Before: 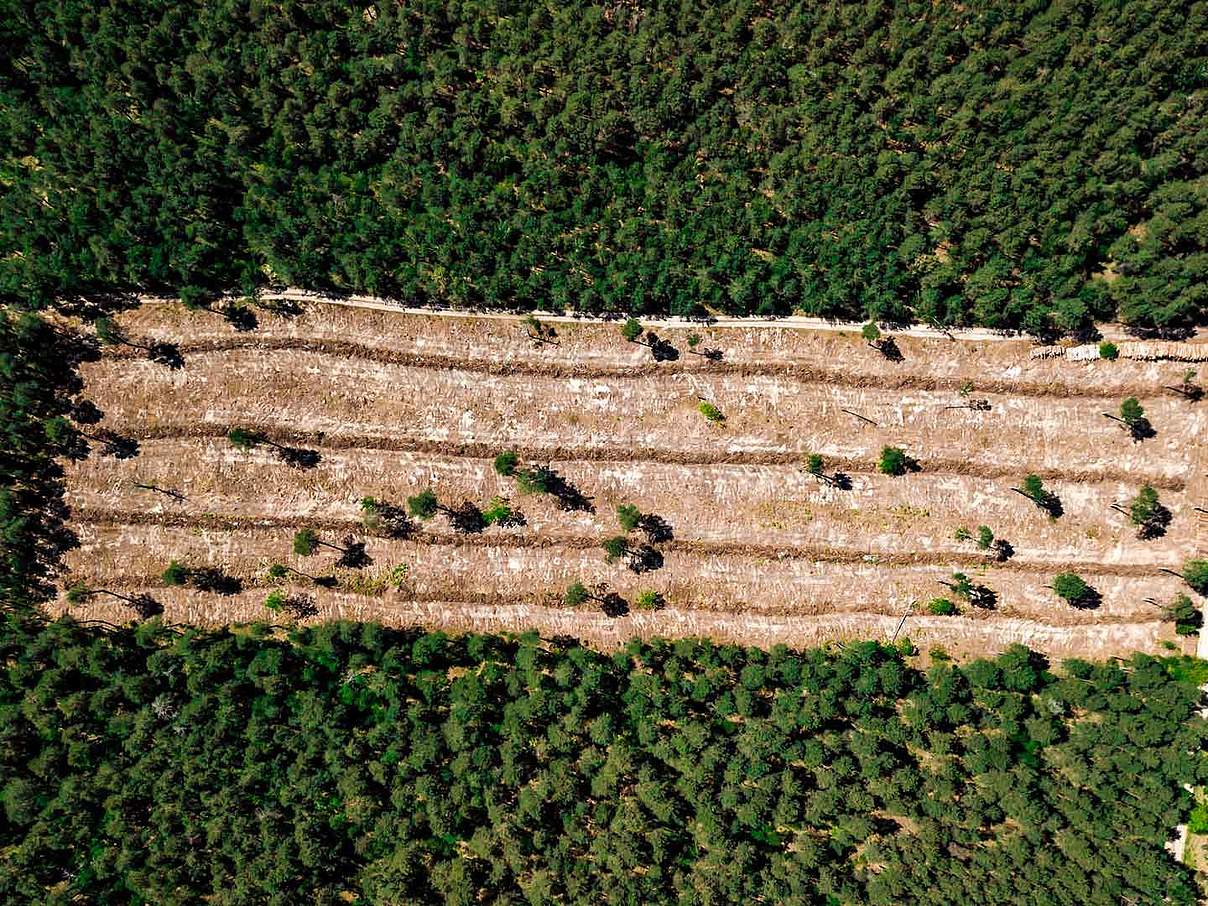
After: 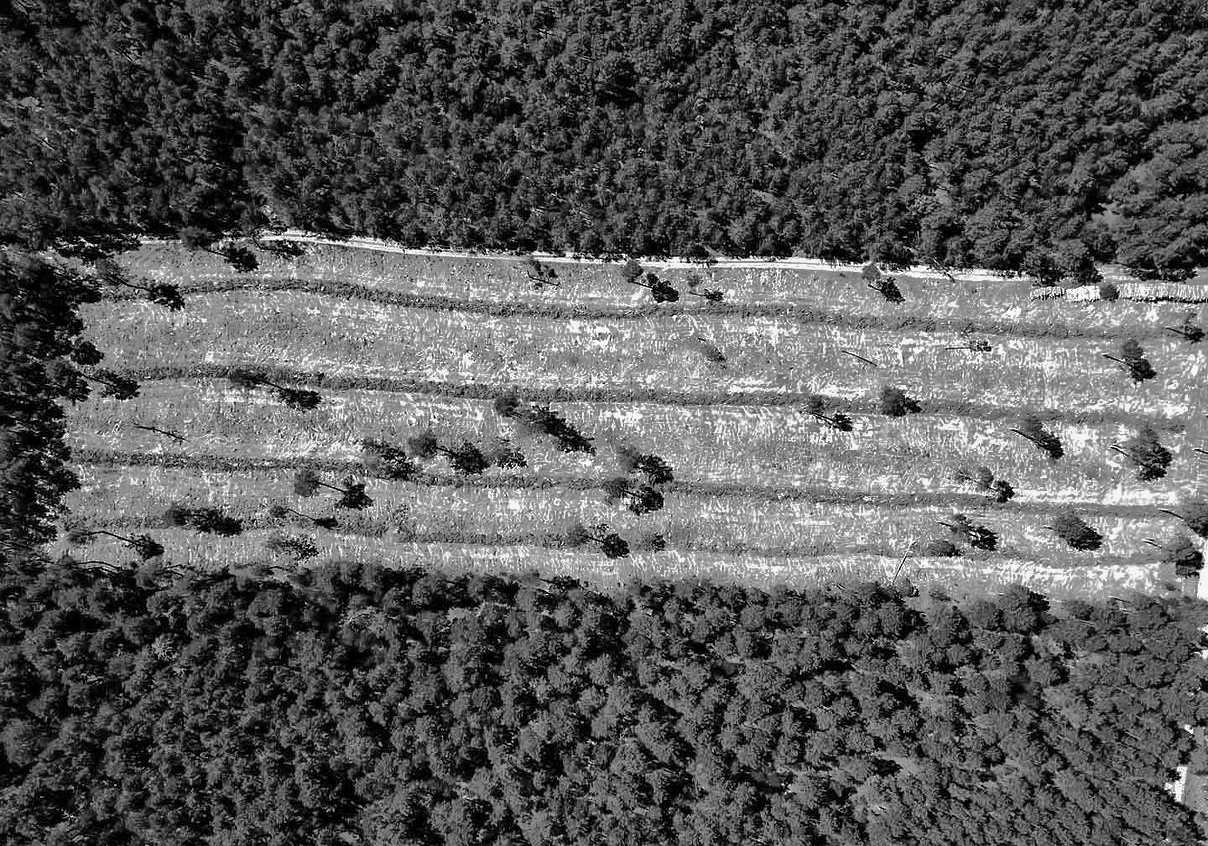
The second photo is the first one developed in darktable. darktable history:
exposure: exposure 0.294 EV, compensate highlight preservation false
color balance rgb: shadows lift › chroma 7.391%, shadows lift › hue 244.88°, power › hue 329.03°, shadows fall-off 299.381%, white fulcrum 1.98 EV, highlights fall-off 298.953%, linear chroma grading › global chroma 15.458%, perceptual saturation grading › global saturation 19.554%, mask middle-gray fulcrum 99.201%, global vibrance 23.429%, contrast gray fulcrum 38.392%
crop and rotate: top 6.538%
color correction: highlights a* 14.84, highlights b* 30.98
tone curve: curves: ch0 [(0, 0) (0.183, 0.152) (0.571, 0.594) (1, 1)]; ch1 [(0, 0) (0.394, 0.307) (0.5, 0.5) (0.586, 0.597) (0.625, 0.647) (1, 1)]; ch2 [(0, 0) (0.5, 0.5) (0.604, 0.616) (1, 1)], color space Lab, independent channels, preserve colors none
color zones: curves: ch0 [(0, 0.613) (0.01, 0.613) (0.245, 0.448) (0.498, 0.529) (0.642, 0.665) (0.879, 0.777) (0.99, 0.613)]; ch1 [(0, 0) (0.143, 0) (0.286, 0) (0.429, 0) (0.571, 0) (0.714, 0) (0.857, 0)]
shadows and highlights: shadows 38.24, highlights -75.35
